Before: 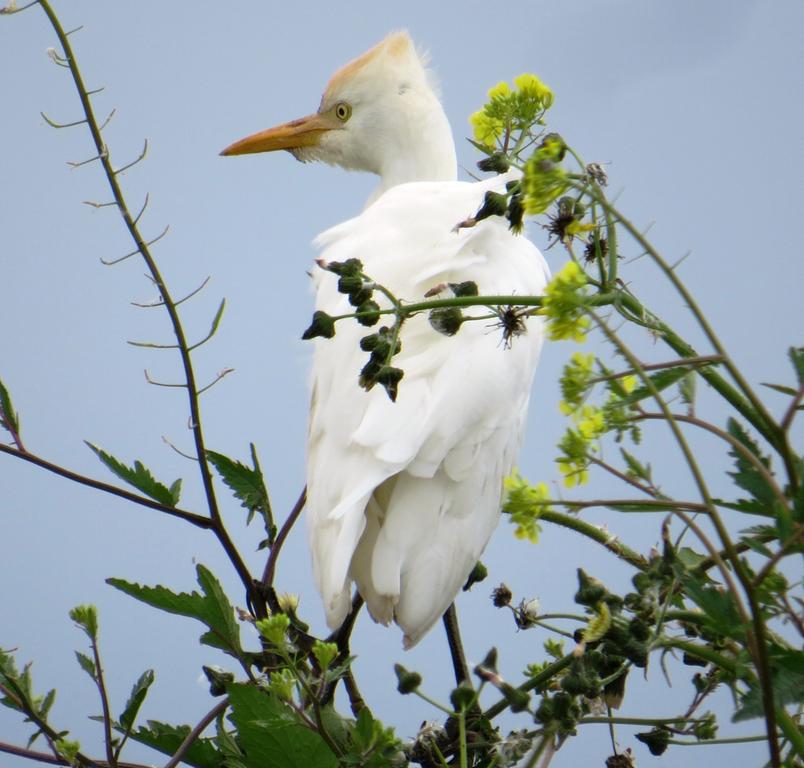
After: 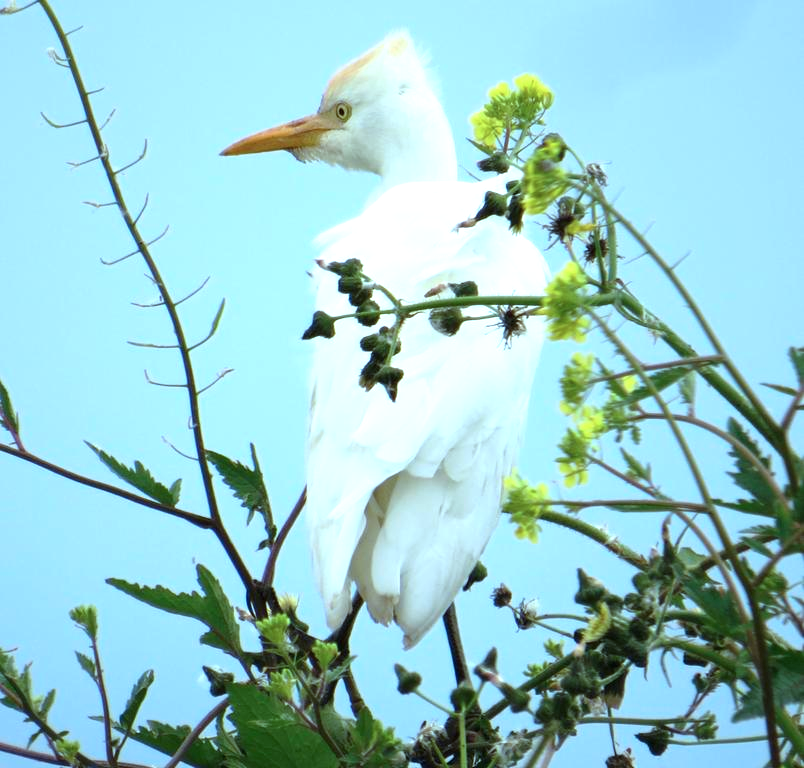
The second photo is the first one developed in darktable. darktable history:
exposure: black level correction 0, exposure 0.7 EV, compensate highlight preservation false
color correction: highlights a* -12.04, highlights b* -15.3
